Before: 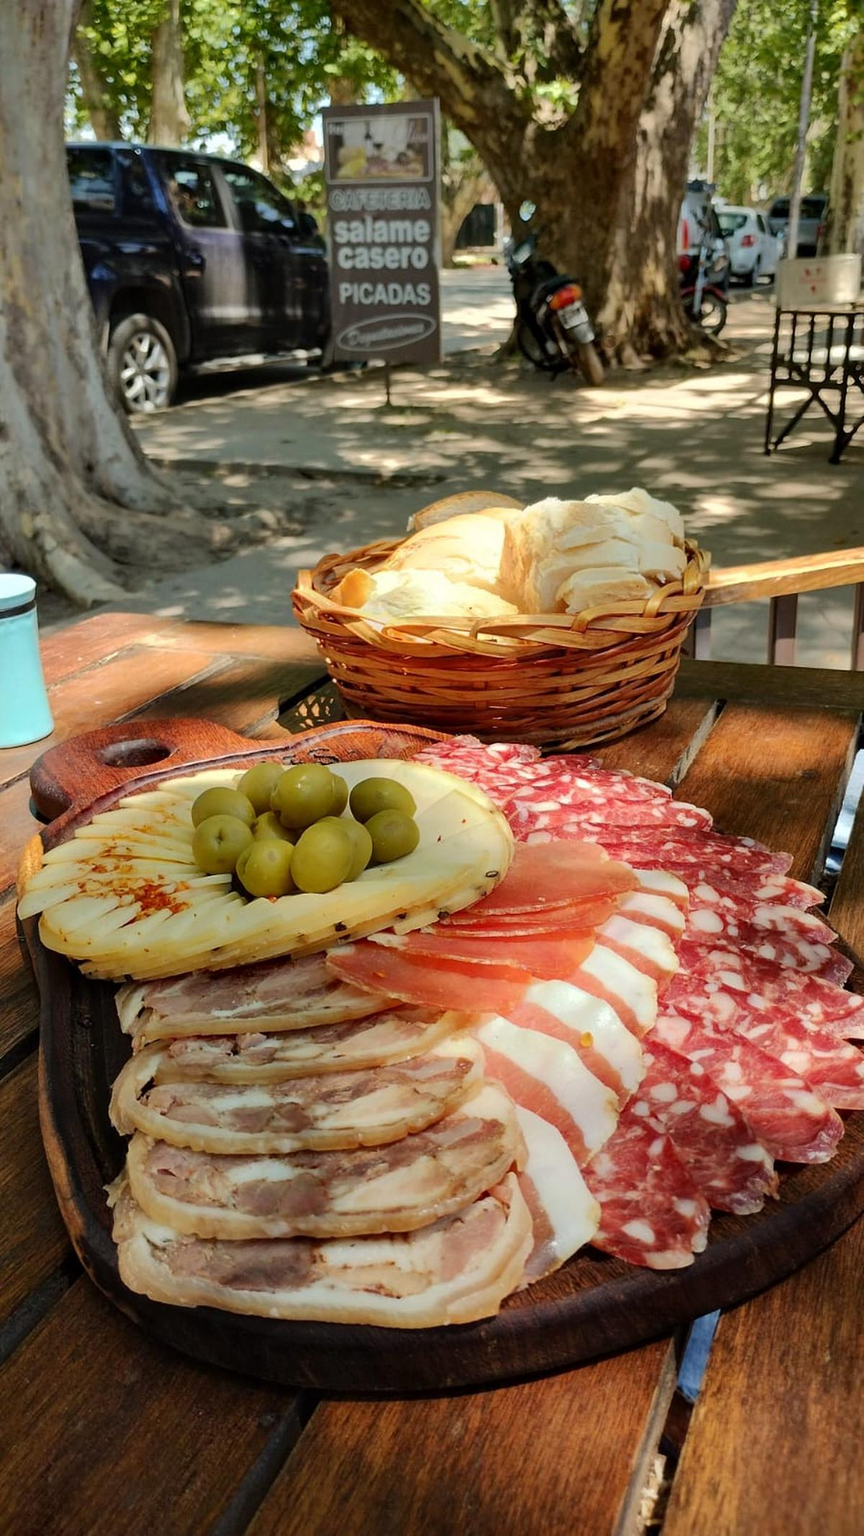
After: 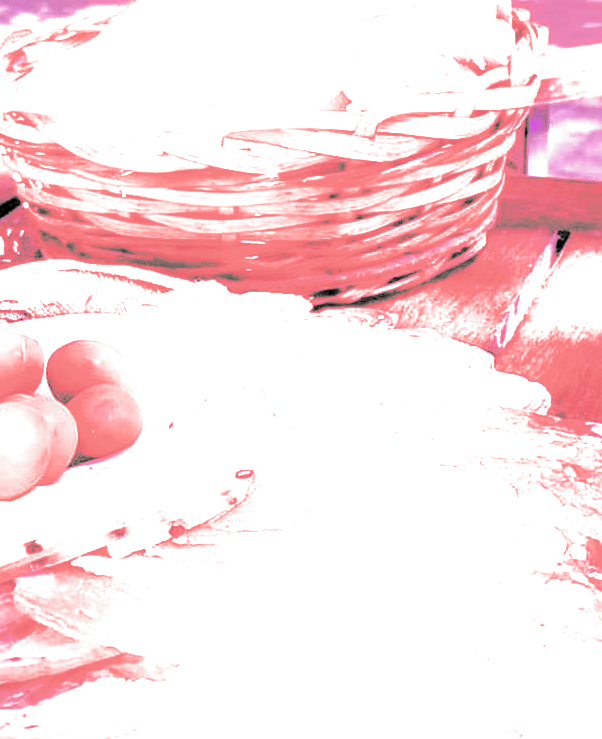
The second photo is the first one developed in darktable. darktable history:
filmic rgb: black relative exposure -7.65 EV, white relative exposure 4.56 EV, hardness 3.61, color science v6 (2022)
crop: left 36.607%, top 34.735%, right 13.146%, bottom 30.611%
color zones: curves: ch0 [(0, 0.613) (0.01, 0.613) (0.245, 0.448) (0.498, 0.529) (0.642, 0.665) (0.879, 0.777) (0.99, 0.613)]; ch1 [(0, 0) (0.143, 0) (0.286, 0) (0.429, 0) (0.571, 0) (0.714, 0) (0.857, 0)], mix -138.01%
exposure: exposure -1 EV, compensate highlight preservation false
split-toning: shadows › hue 26°, shadows › saturation 0.09, highlights › hue 40°, highlights › saturation 0.18, balance -63, compress 0%
white balance: red 8, blue 8
